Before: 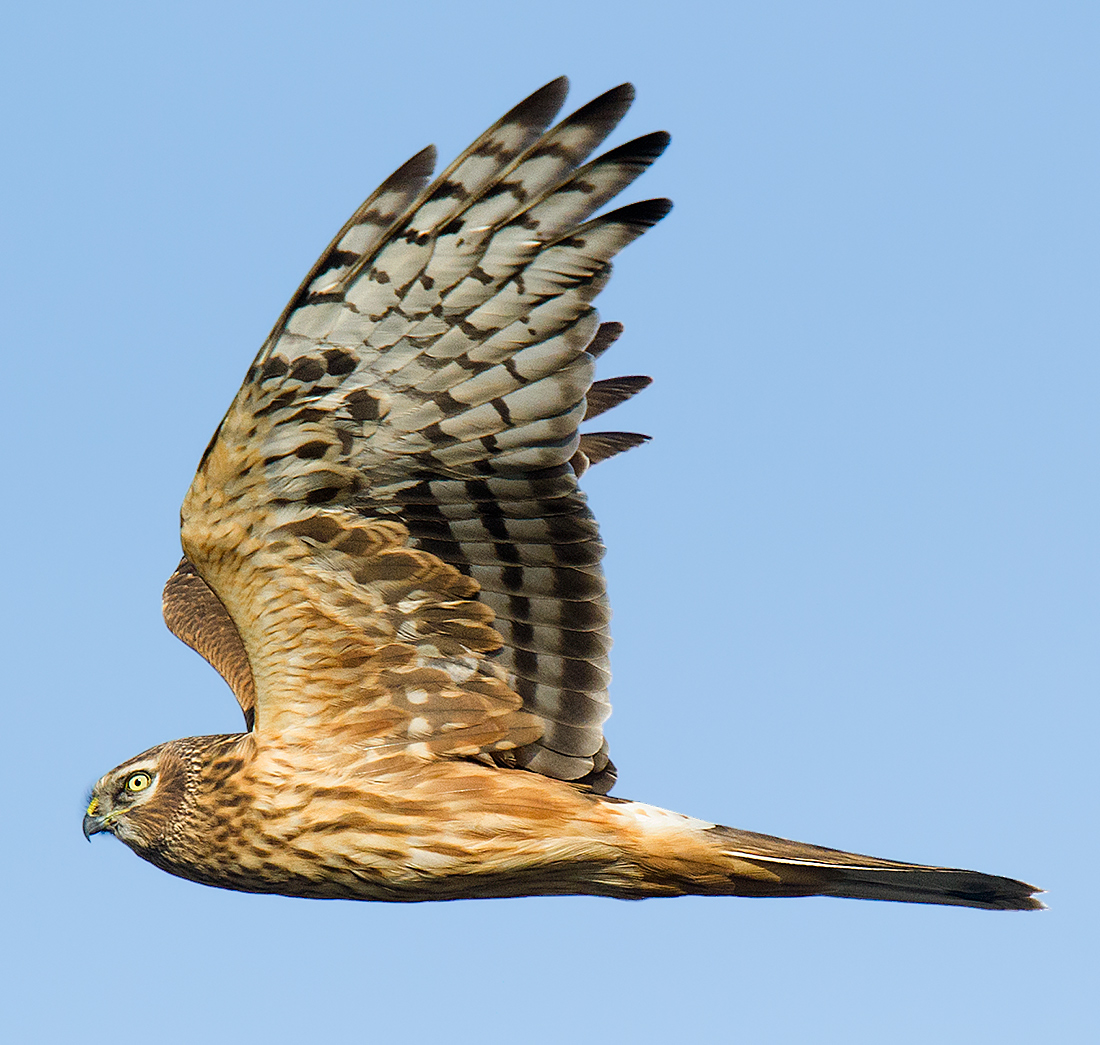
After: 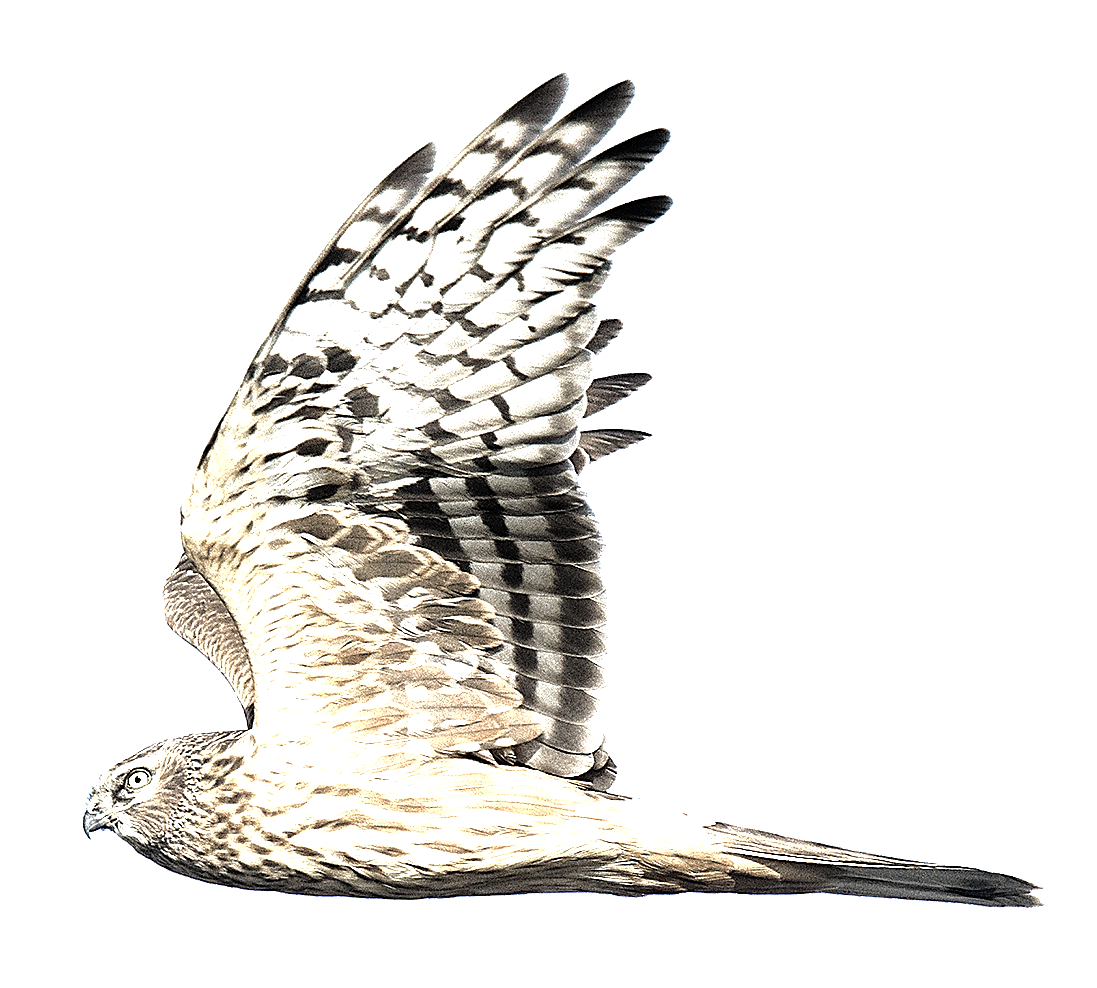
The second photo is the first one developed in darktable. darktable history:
levels: levels [0, 0.281, 0.562]
color correction: highlights b* -0.061, saturation 0.252
color balance rgb: perceptual saturation grading › global saturation 25.167%
color zones: curves: ch0 [(0.068, 0.464) (0.25, 0.5) (0.48, 0.508) (0.75, 0.536) (0.886, 0.476) (0.967, 0.456)]; ch1 [(0.066, 0.456) (0.25, 0.5) (0.616, 0.508) (0.746, 0.56) (0.934, 0.444)], mix -62.93%
crop: top 0.337%, right 0.259%, bottom 5.04%
sharpen: on, module defaults
shadows and highlights: shadows 24.91, highlights -25.01
